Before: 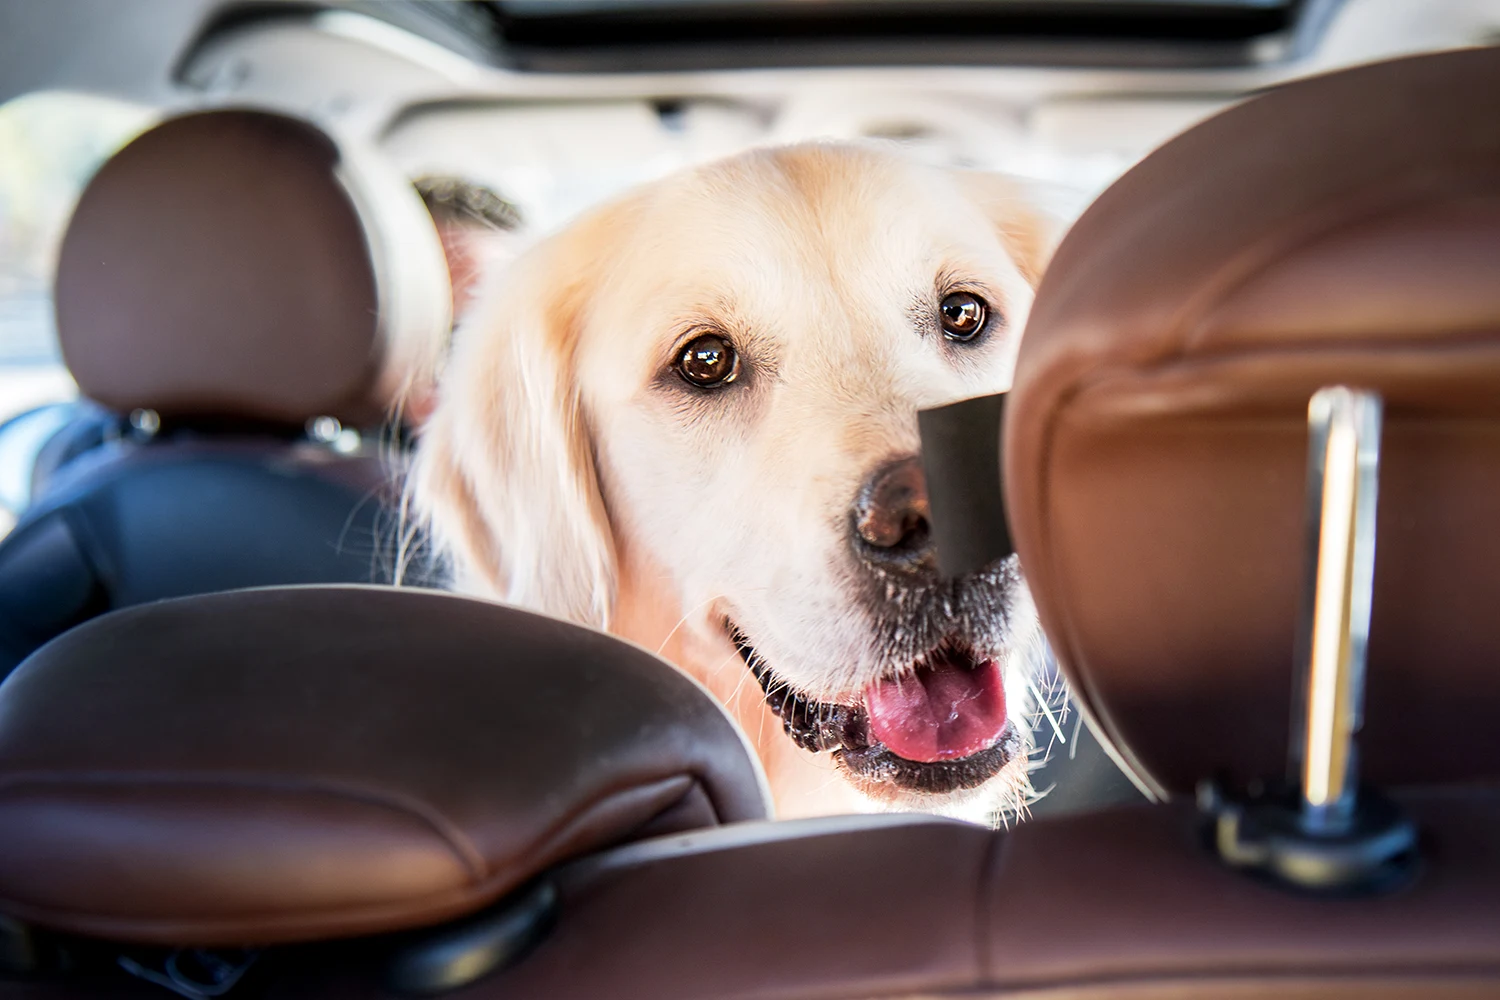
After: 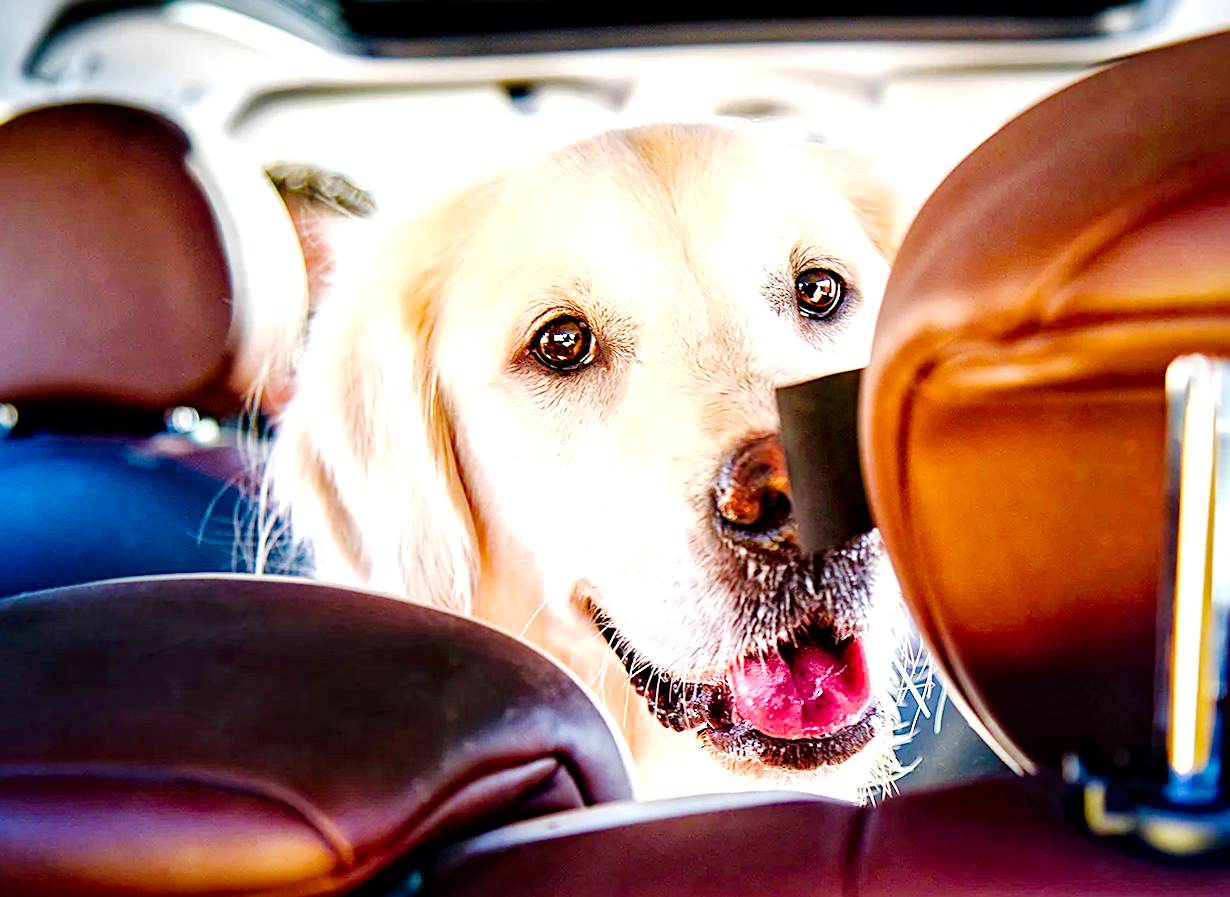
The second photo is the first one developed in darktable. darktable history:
exposure: black level correction 0.001, exposure 0.5 EV, compensate exposure bias true, compensate highlight preservation false
haze removal: adaptive false
crop: left 9.929%, top 3.475%, right 9.188%, bottom 9.529%
local contrast: mode bilateral grid, contrast 20, coarseness 19, detail 163%, midtone range 0.2
color balance rgb: perceptual saturation grading › global saturation 20%, perceptual saturation grading › highlights -25%, perceptual saturation grading › shadows 50.52%, global vibrance 40.24%
rotate and perspective: rotation -1.24°, automatic cropping off
tone curve: curves: ch0 [(0, 0) (0.003, 0.002) (0.011, 0.006) (0.025, 0.012) (0.044, 0.021) (0.069, 0.027) (0.1, 0.035) (0.136, 0.06) (0.177, 0.108) (0.224, 0.173) (0.277, 0.26) (0.335, 0.353) (0.399, 0.453) (0.468, 0.555) (0.543, 0.641) (0.623, 0.724) (0.709, 0.792) (0.801, 0.857) (0.898, 0.918) (1, 1)], preserve colors none
sharpen: on, module defaults
